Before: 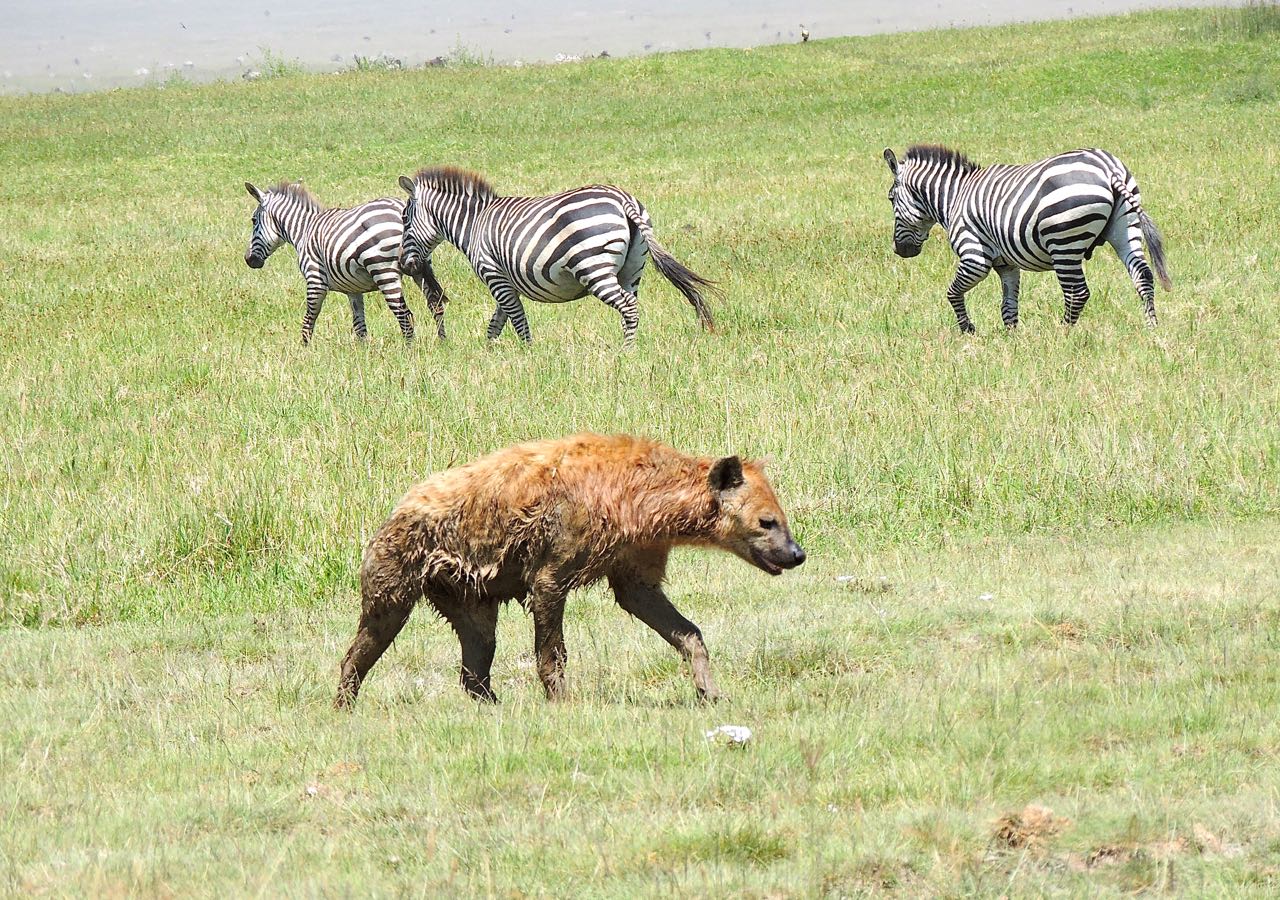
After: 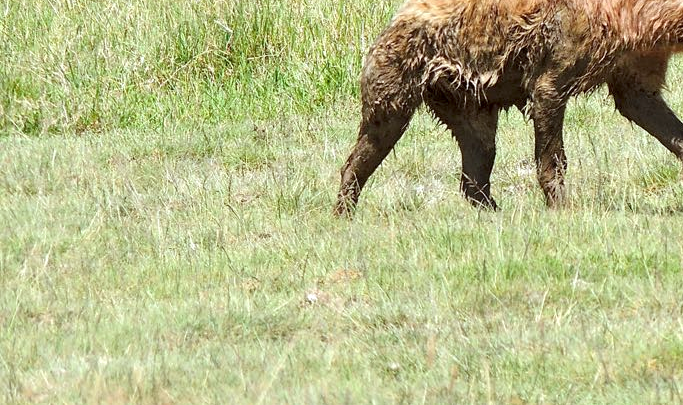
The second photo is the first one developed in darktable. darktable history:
local contrast: highlights 100%, shadows 100%, detail 131%, midtone range 0.2
crop and rotate: top 54.778%, right 46.61%, bottom 0.159%
color correction: highlights a* -2.73, highlights b* -2.09, shadows a* 2.41, shadows b* 2.73
